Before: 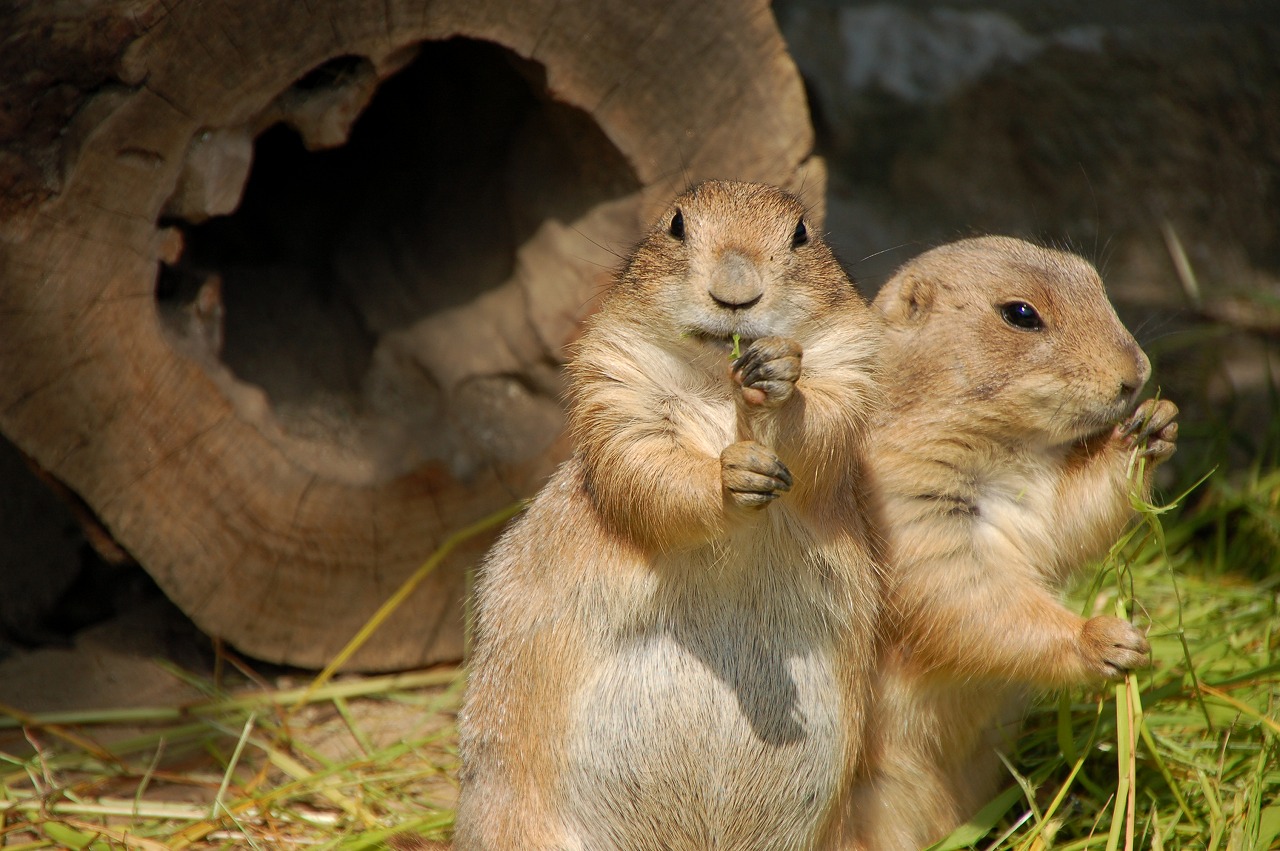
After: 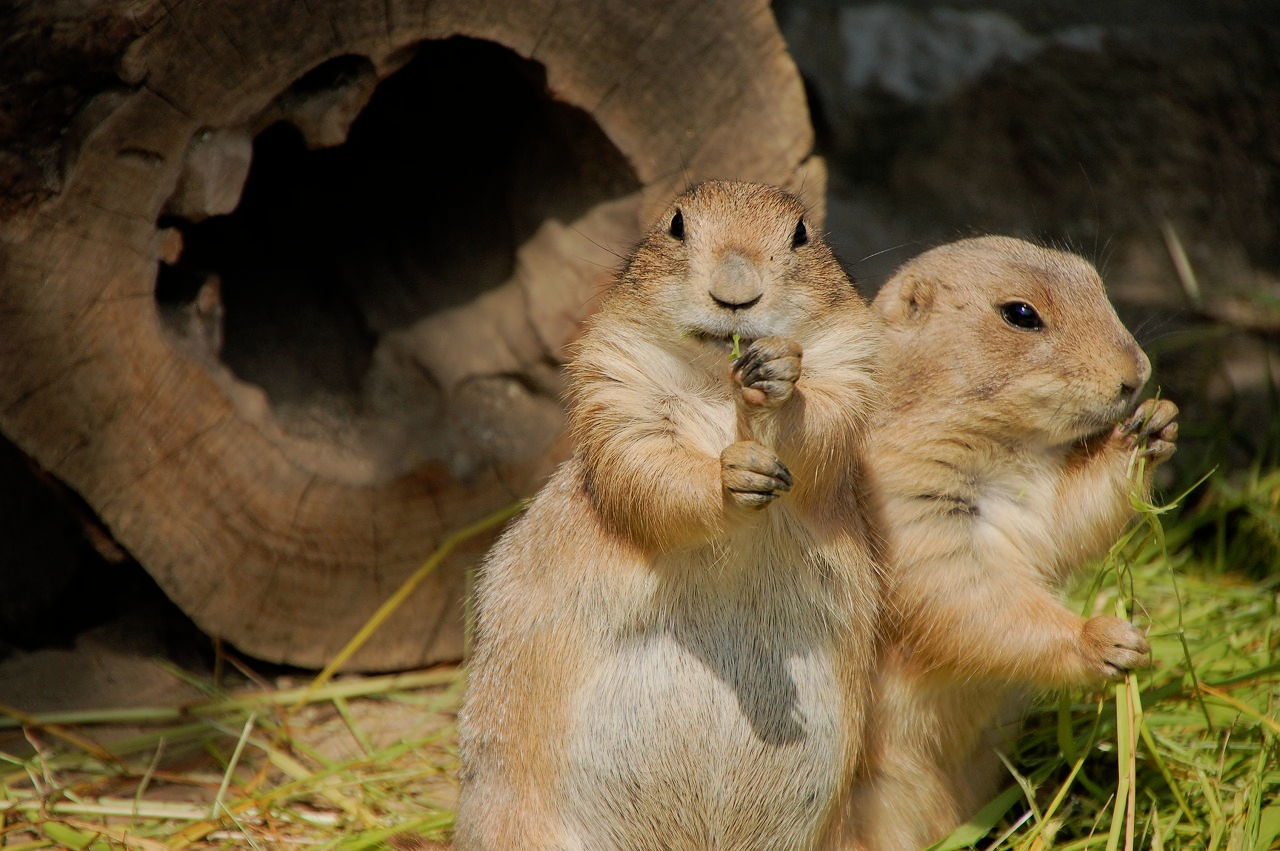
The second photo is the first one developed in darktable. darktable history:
color balance: mode lift, gamma, gain (sRGB)
filmic rgb: white relative exposure 3.9 EV, hardness 4.26
